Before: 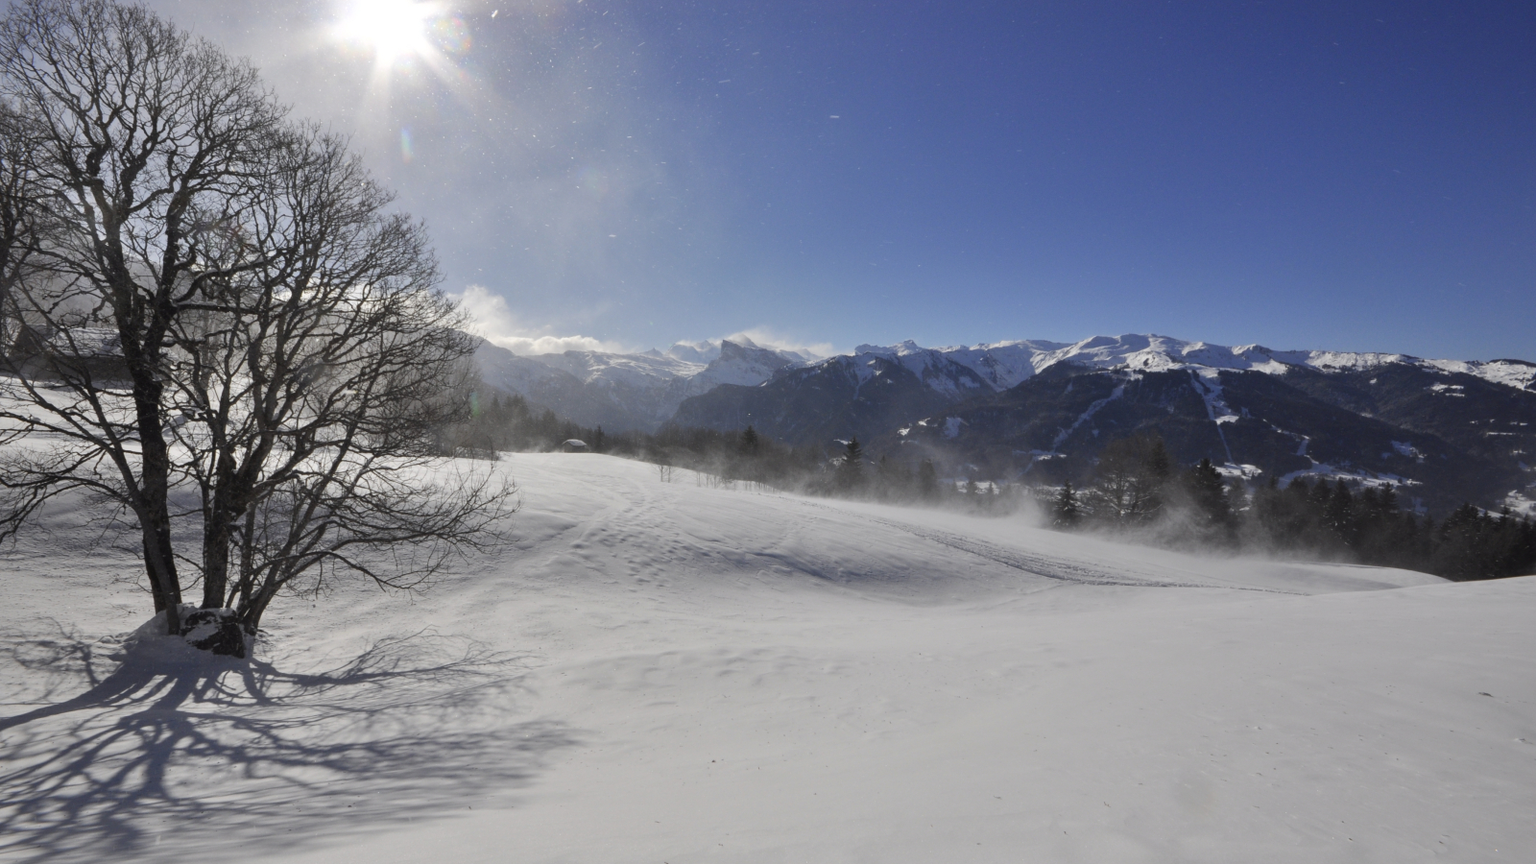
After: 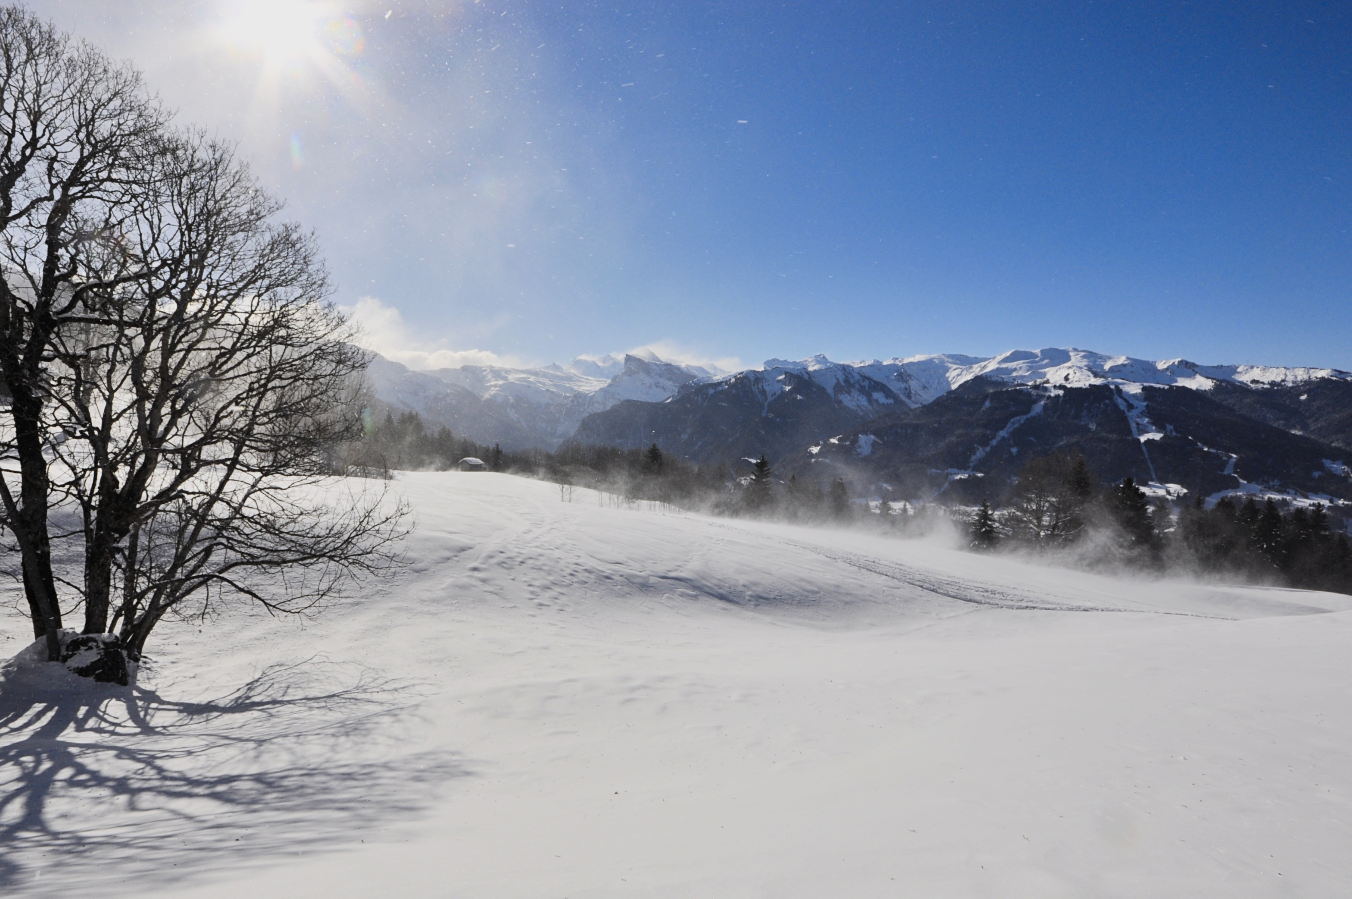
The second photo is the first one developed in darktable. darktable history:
crop: left 7.999%, right 7.466%
contrast brightness saturation: contrast 0.197, brightness 0.159, saturation 0.229
filmic rgb: black relative exposure -7.65 EV, white relative exposure 4.56 EV, threshold 5.96 EV, hardness 3.61, contrast 1.058, enable highlight reconstruction true
sharpen: amount 0.212
color zones: curves: ch1 [(0.309, 0.524) (0.41, 0.329) (0.508, 0.509)]; ch2 [(0.25, 0.457) (0.75, 0.5)]
